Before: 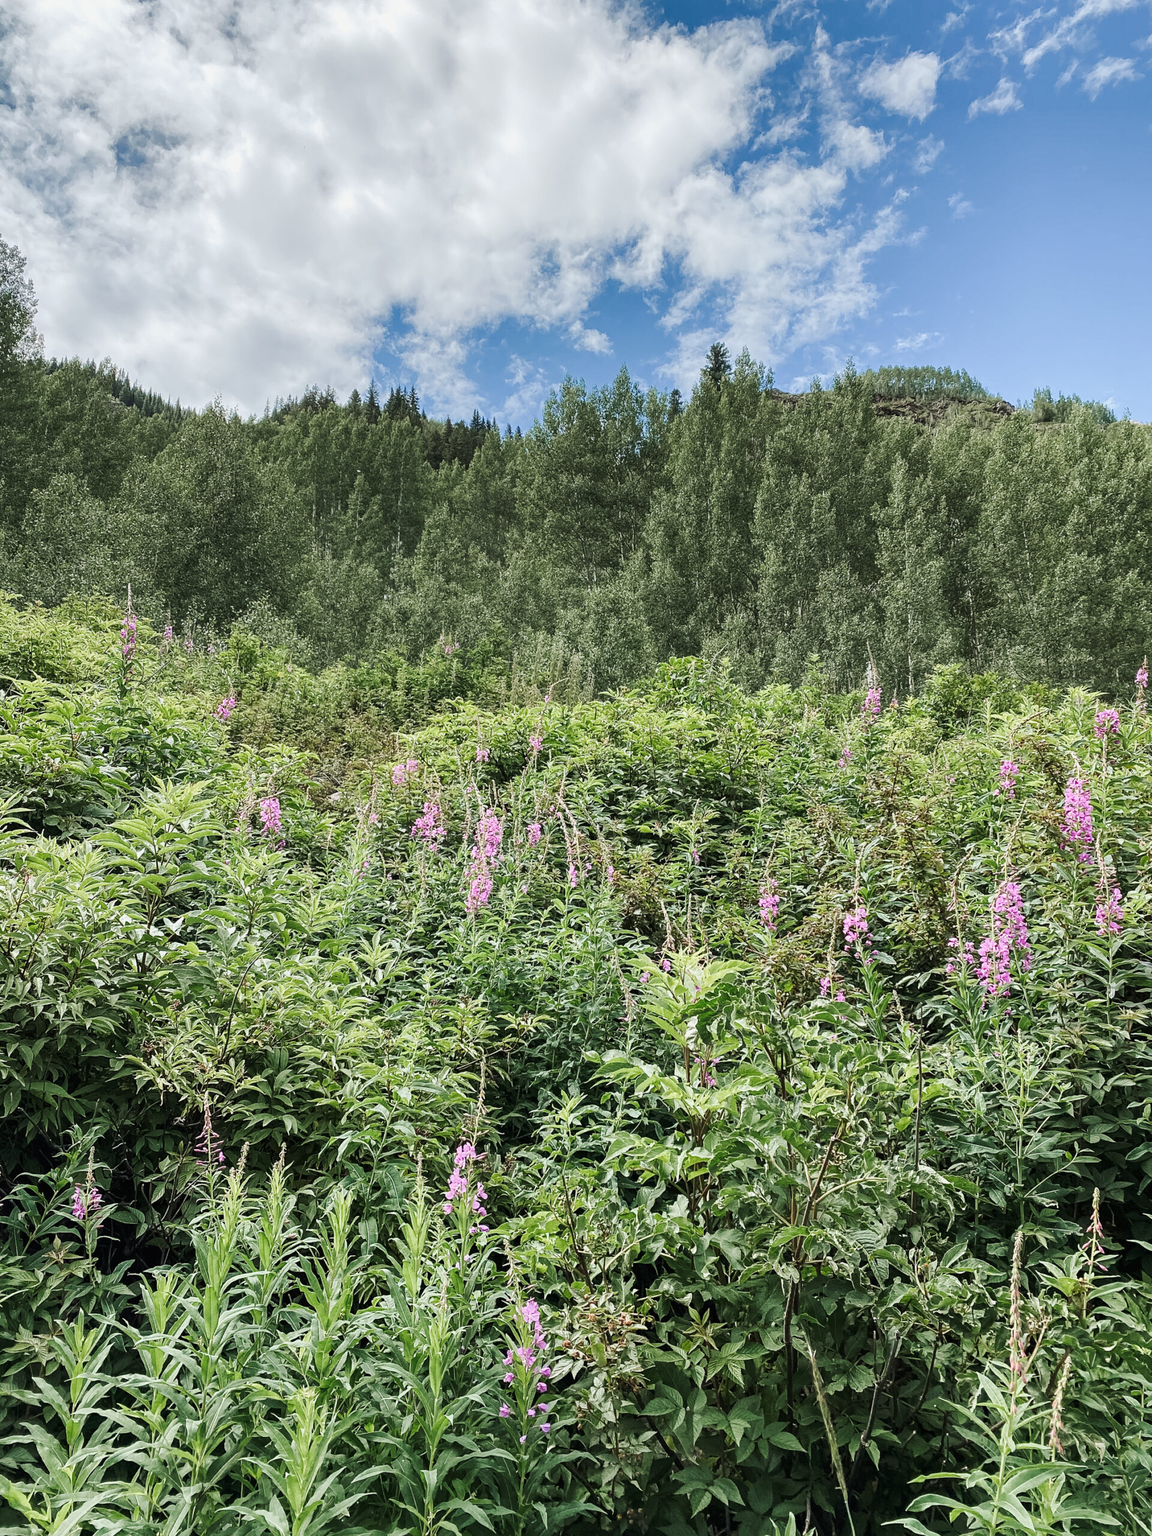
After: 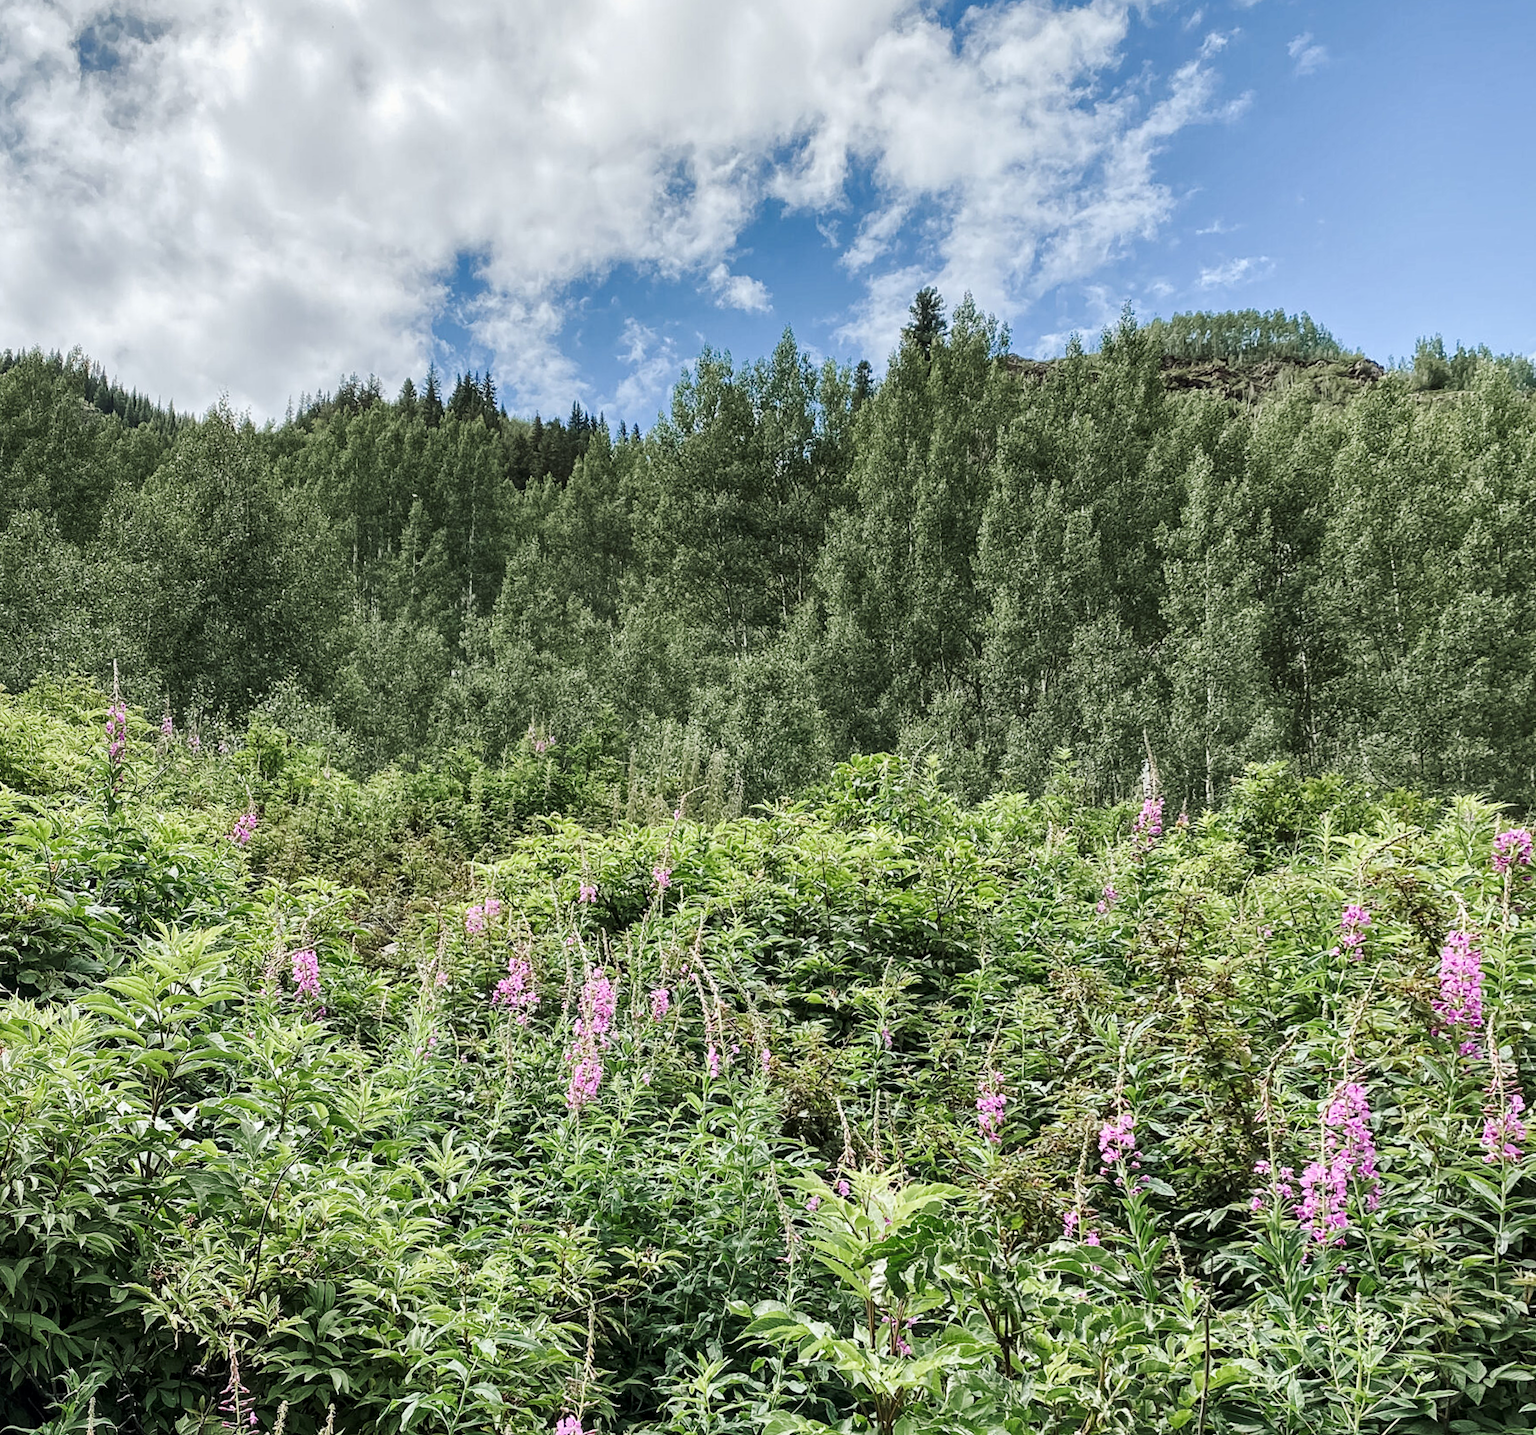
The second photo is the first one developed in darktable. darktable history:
rotate and perspective: rotation 0.062°, lens shift (vertical) 0.115, lens shift (horizontal) -0.133, crop left 0.047, crop right 0.94, crop top 0.061, crop bottom 0.94
crop and rotate: top 8.293%, bottom 20.996%
local contrast: mode bilateral grid, contrast 20, coarseness 50, detail 130%, midtone range 0.2
